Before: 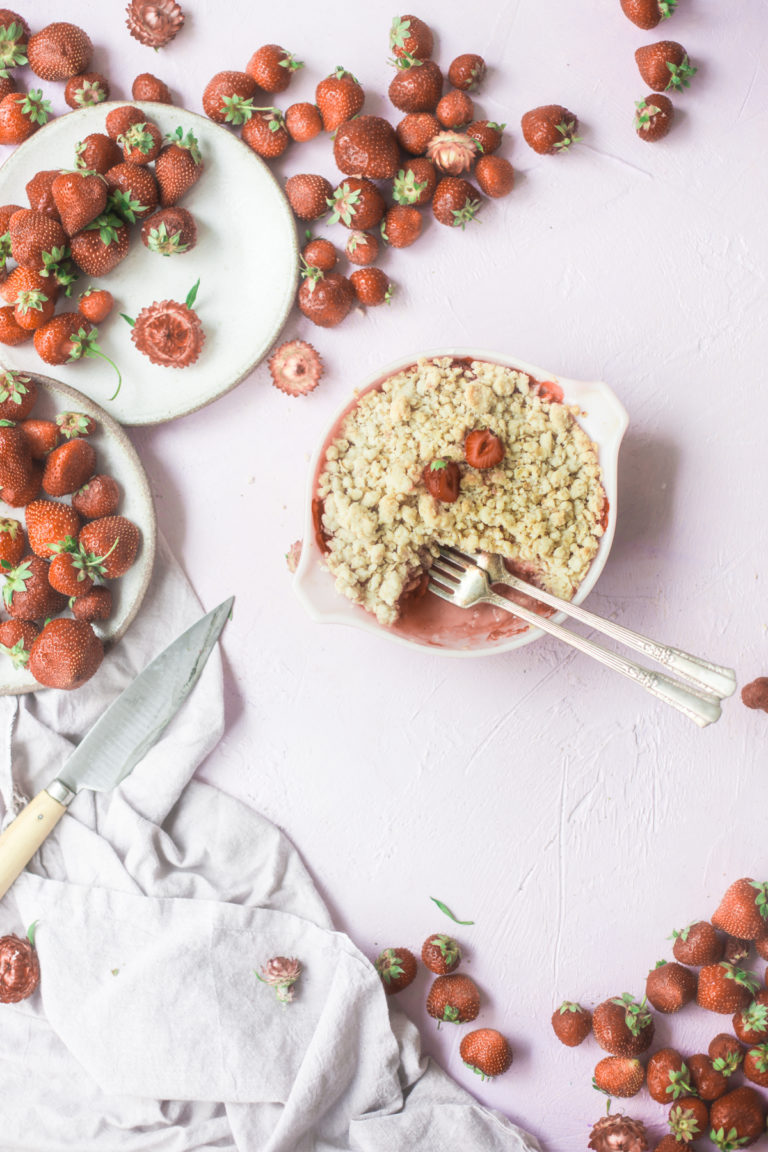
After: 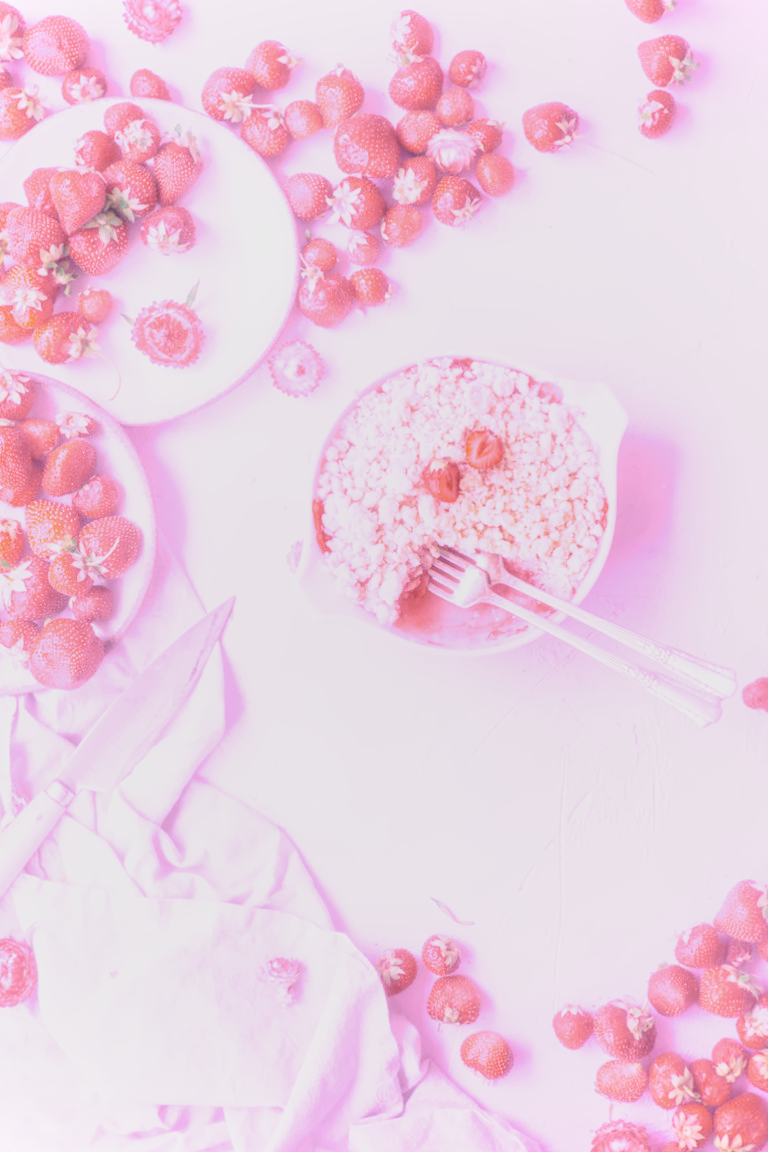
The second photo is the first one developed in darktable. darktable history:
filmic rgb "scene-referred default": black relative exposure -7.65 EV, white relative exposure 4.56 EV, hardness 3.61
raw chromatic aberrations: on, module defaults
color balance rgb: perceptual saturation grading › global saturation 25%, global vibrance 20%
highlight reconstruction: method reconstruct color, iterations 1, diameter of reconstruction 64 px
hot pixels: on, module defaults
lens correction: scale 1.01, crop 1, focal 100, aperture 4, distance 5.44, camera "Canon EOS RP", lens "Canon RF 100mm F2.8 L MACRO IS USM"
tone equalizer "mask blending: all purposes": on, module defaults
white balance: red 1.806, blue 1.812
exposure: black level correction 0.001, exposure 0.5 EV, compensate exposure bias true, compensate highlight preservation false
denoise (profiled): preserve shadows 1.25, scattering 0.032, a [-1, 0, 0], b [0, 0, 0], compensate highlight preservation false
haze removal: compatibility mode true, adaptive false
local contrast: detail 130%
